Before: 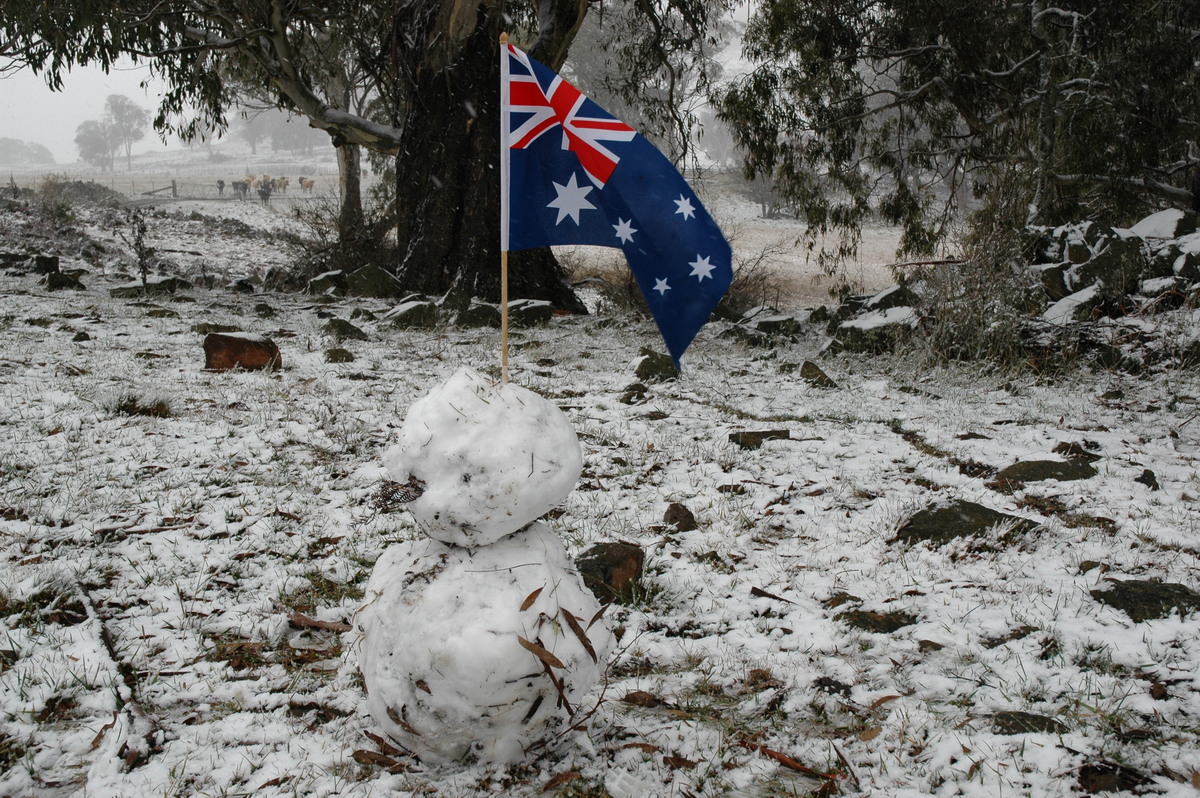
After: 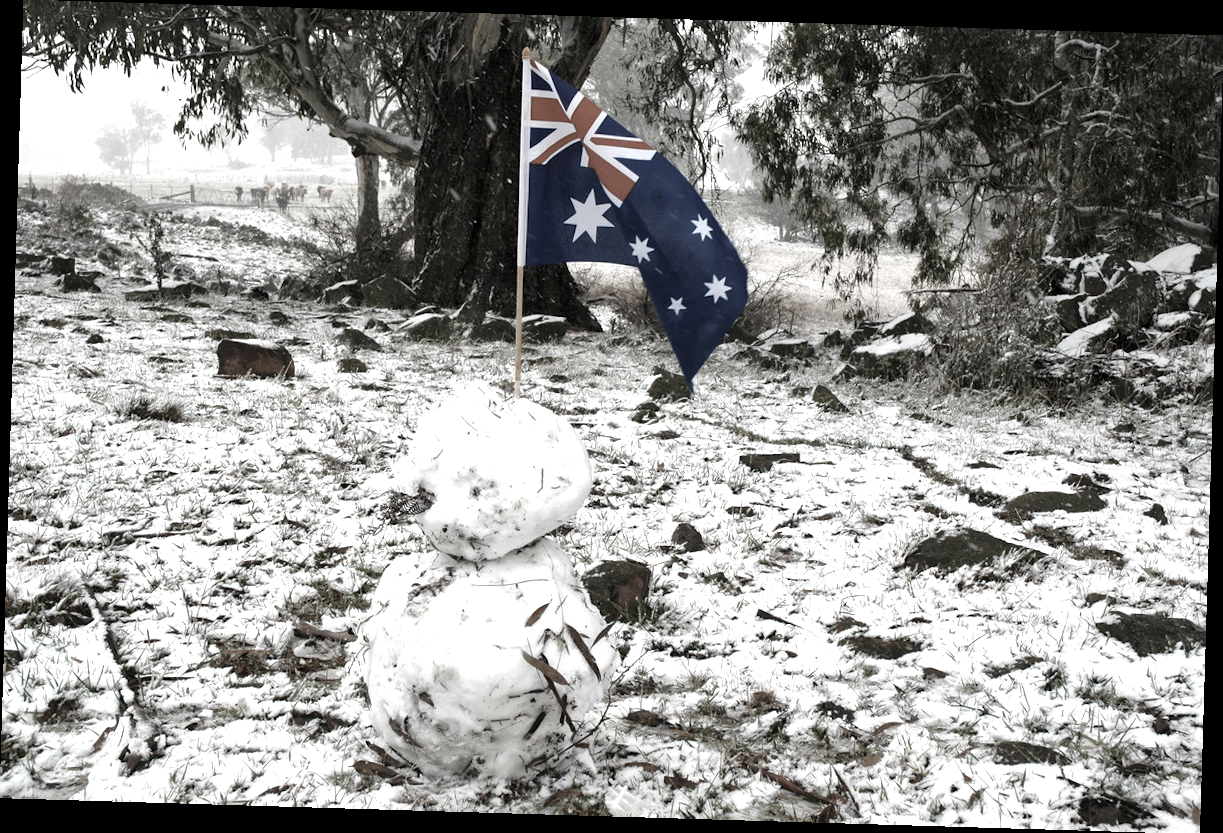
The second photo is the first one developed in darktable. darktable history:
local contrast: mode bilateral grid, contrast 20, coarseness 50, detail 141%, midtone range 0.2
color zones: curves: ch0 [(0, 0.487) (0.241, 0.395) (0.434, 0.373) (0.658, 0.412) (0.838, 0.487)]; ch1 [(0, 0) (0.053, 0.053) (0.211, 0.202) (0.579, 0.259) (0.781, 0.241)]
exposure: black level correction 0, exposure 1.1 EV, compensate exposure bias true, compensate highlight preservation false
rotate and perspective: rotation 1.72°, automatic cropping off
